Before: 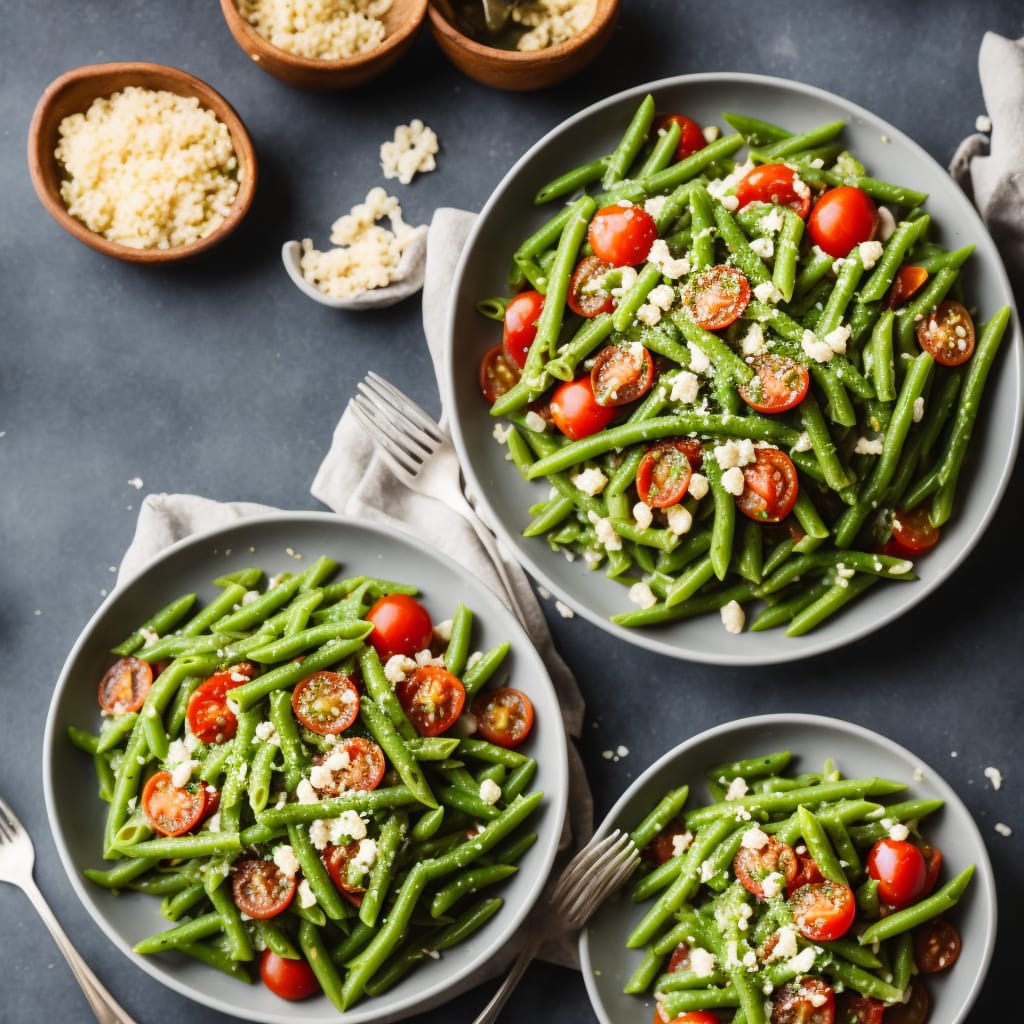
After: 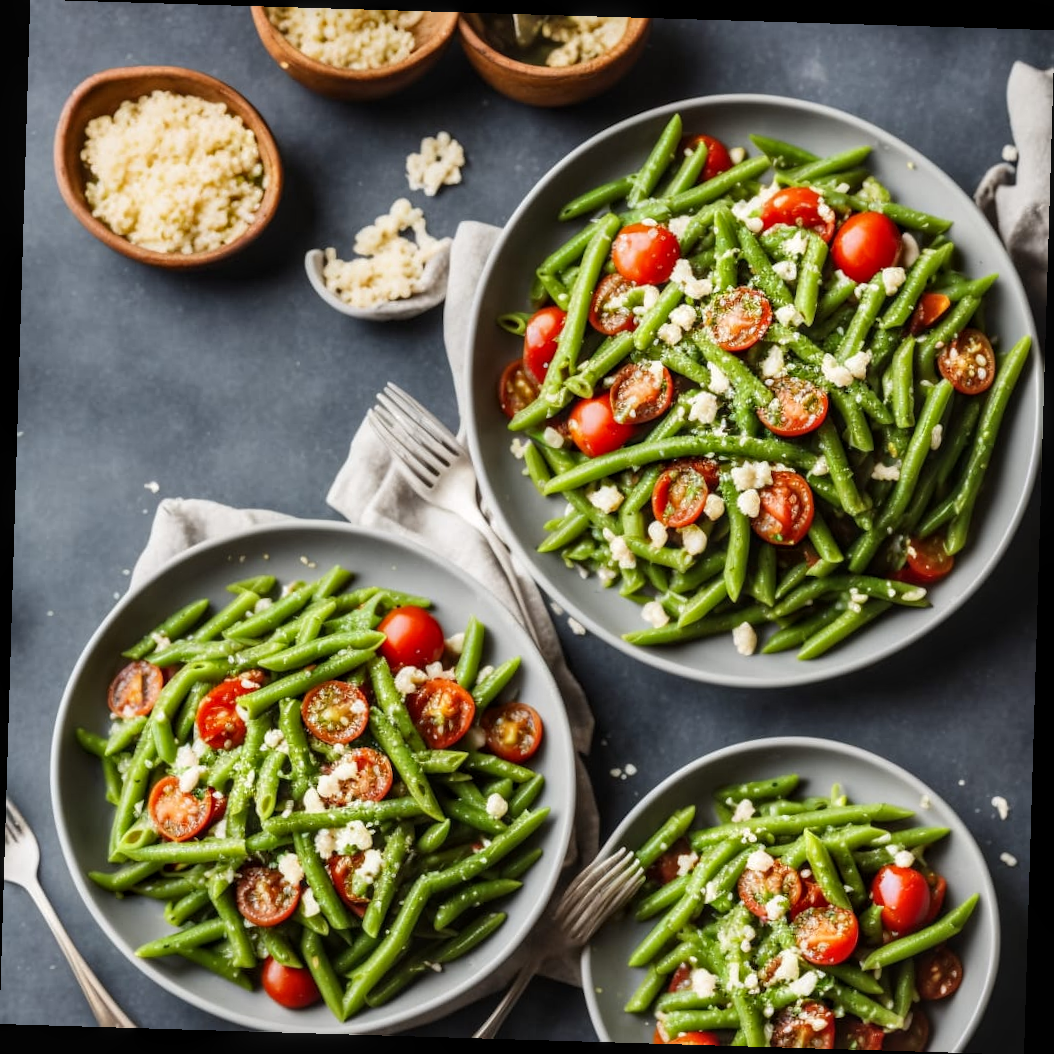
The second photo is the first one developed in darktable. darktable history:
rotate and perspective: rotation 1.72°, automatic cropping off
local contrast: on, module defaults
